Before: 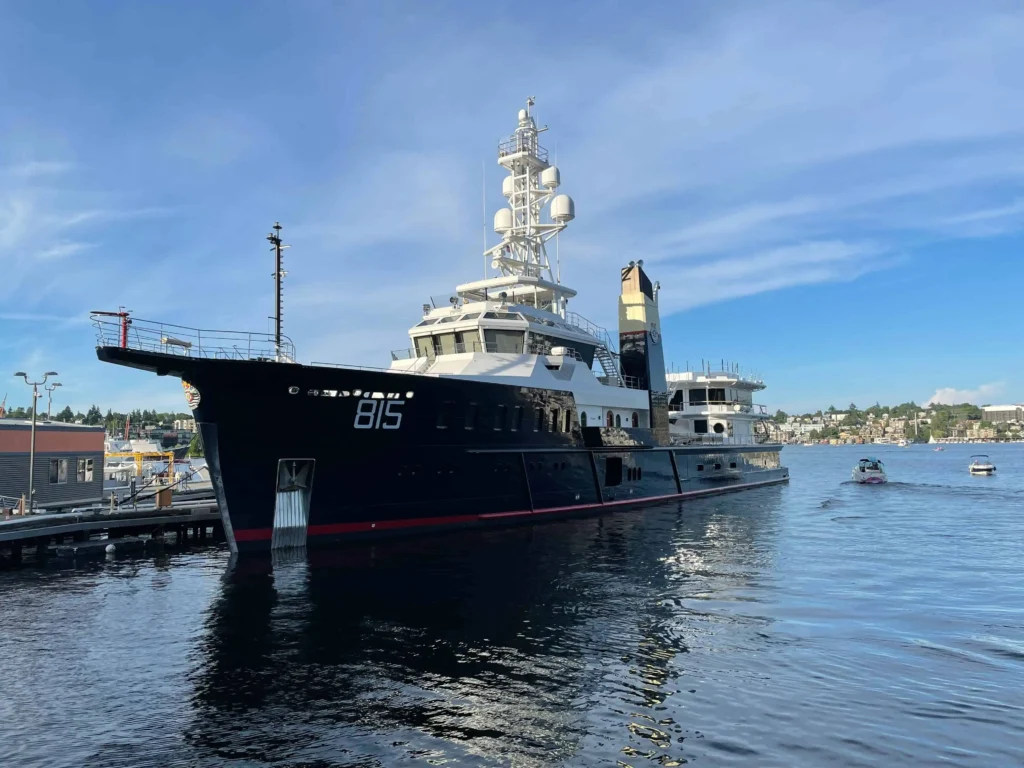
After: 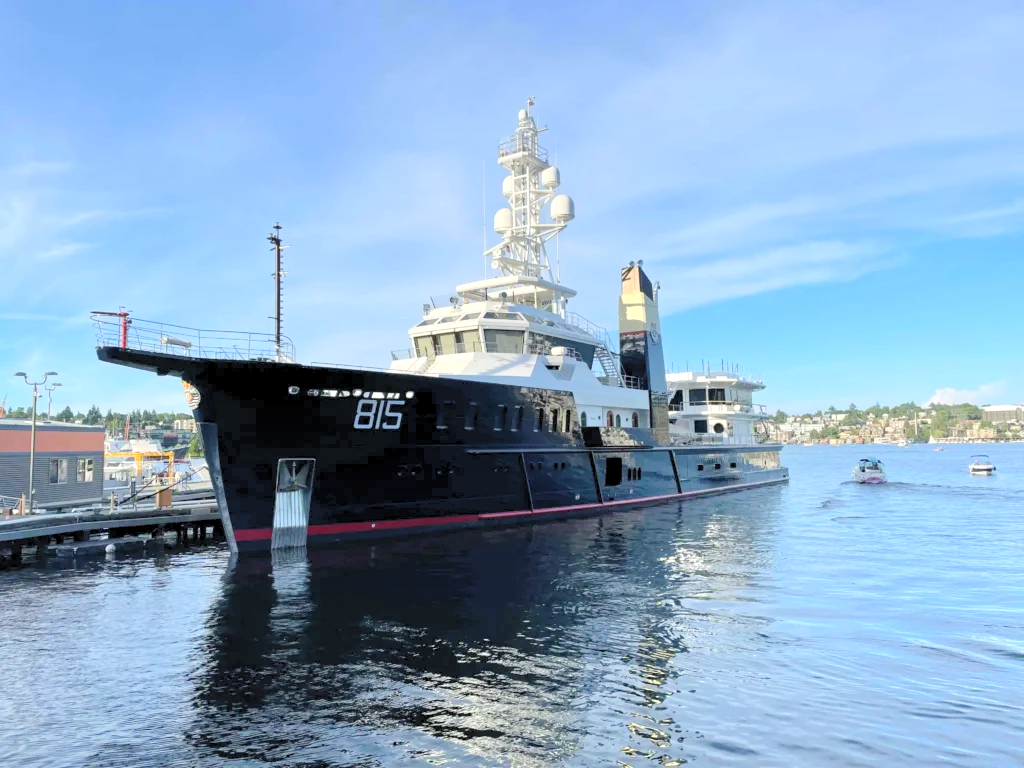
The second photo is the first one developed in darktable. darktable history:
levels: levels [0.072, 0.414, 0.976]
exposure: black level correction 0, exposure 0.7 EV, compensate exposure bias true, compensate highlight preservation false
contrast brightness saturation: contrast -0.1, saturation -0.1
graduated density: on, module defaults
